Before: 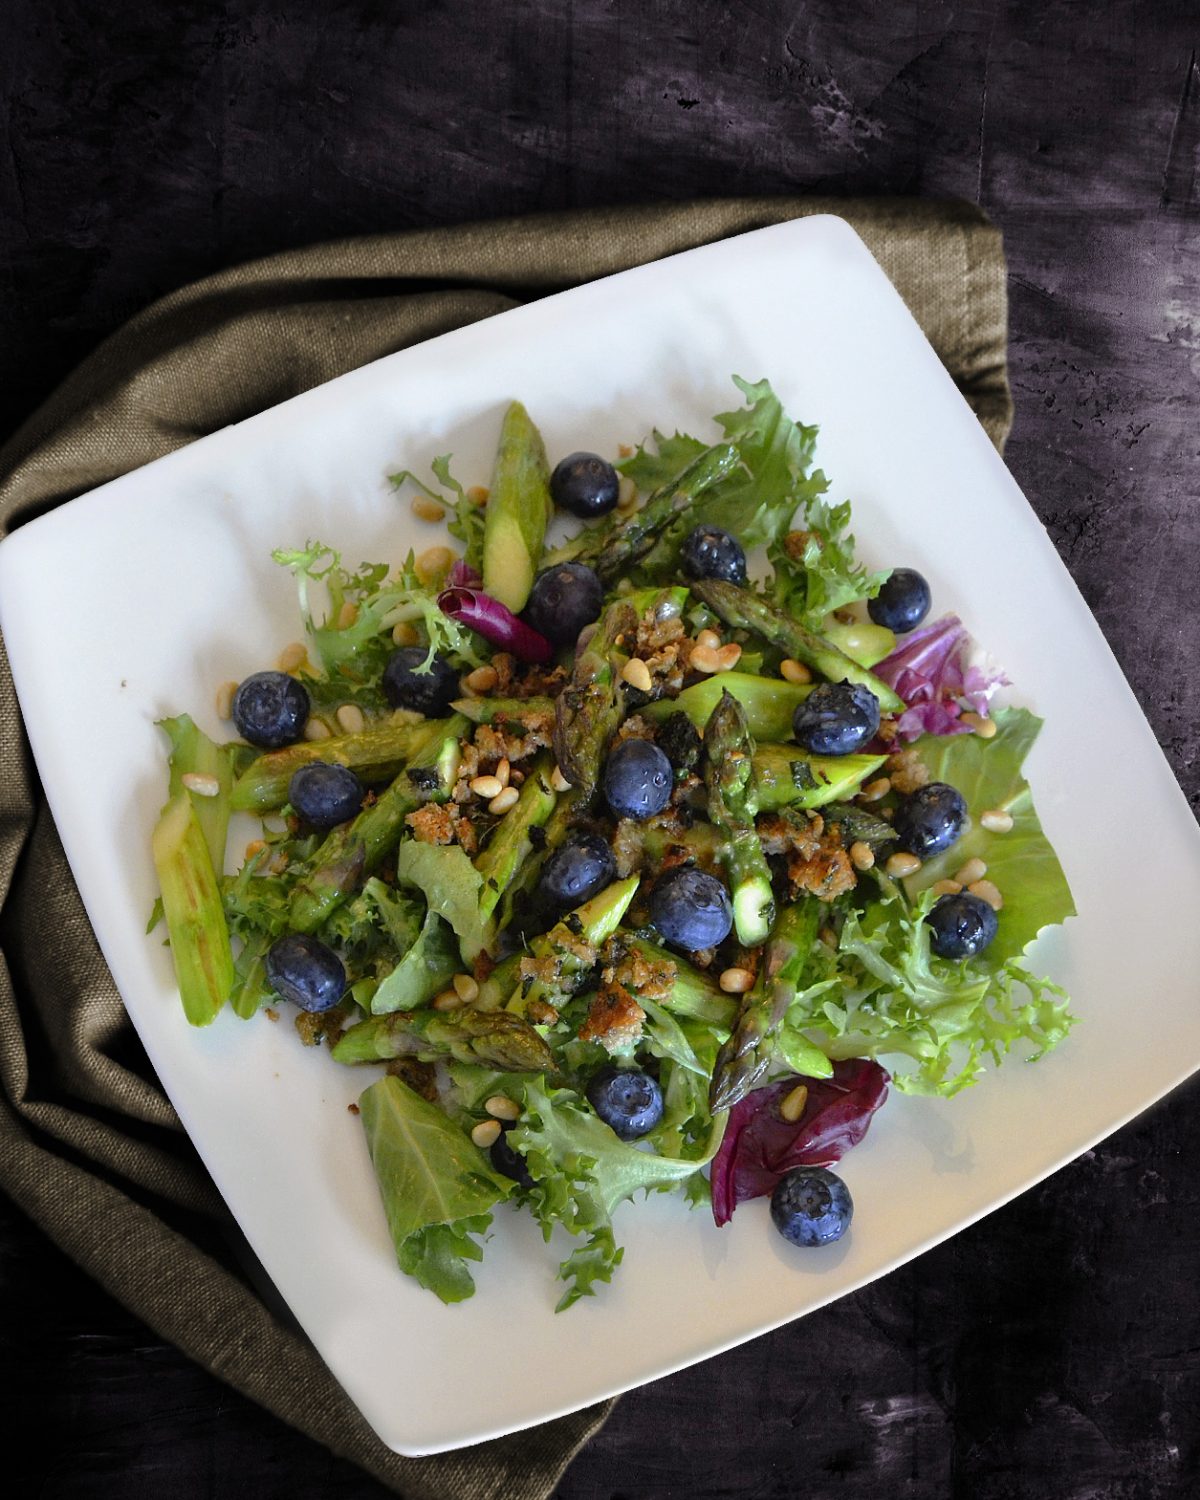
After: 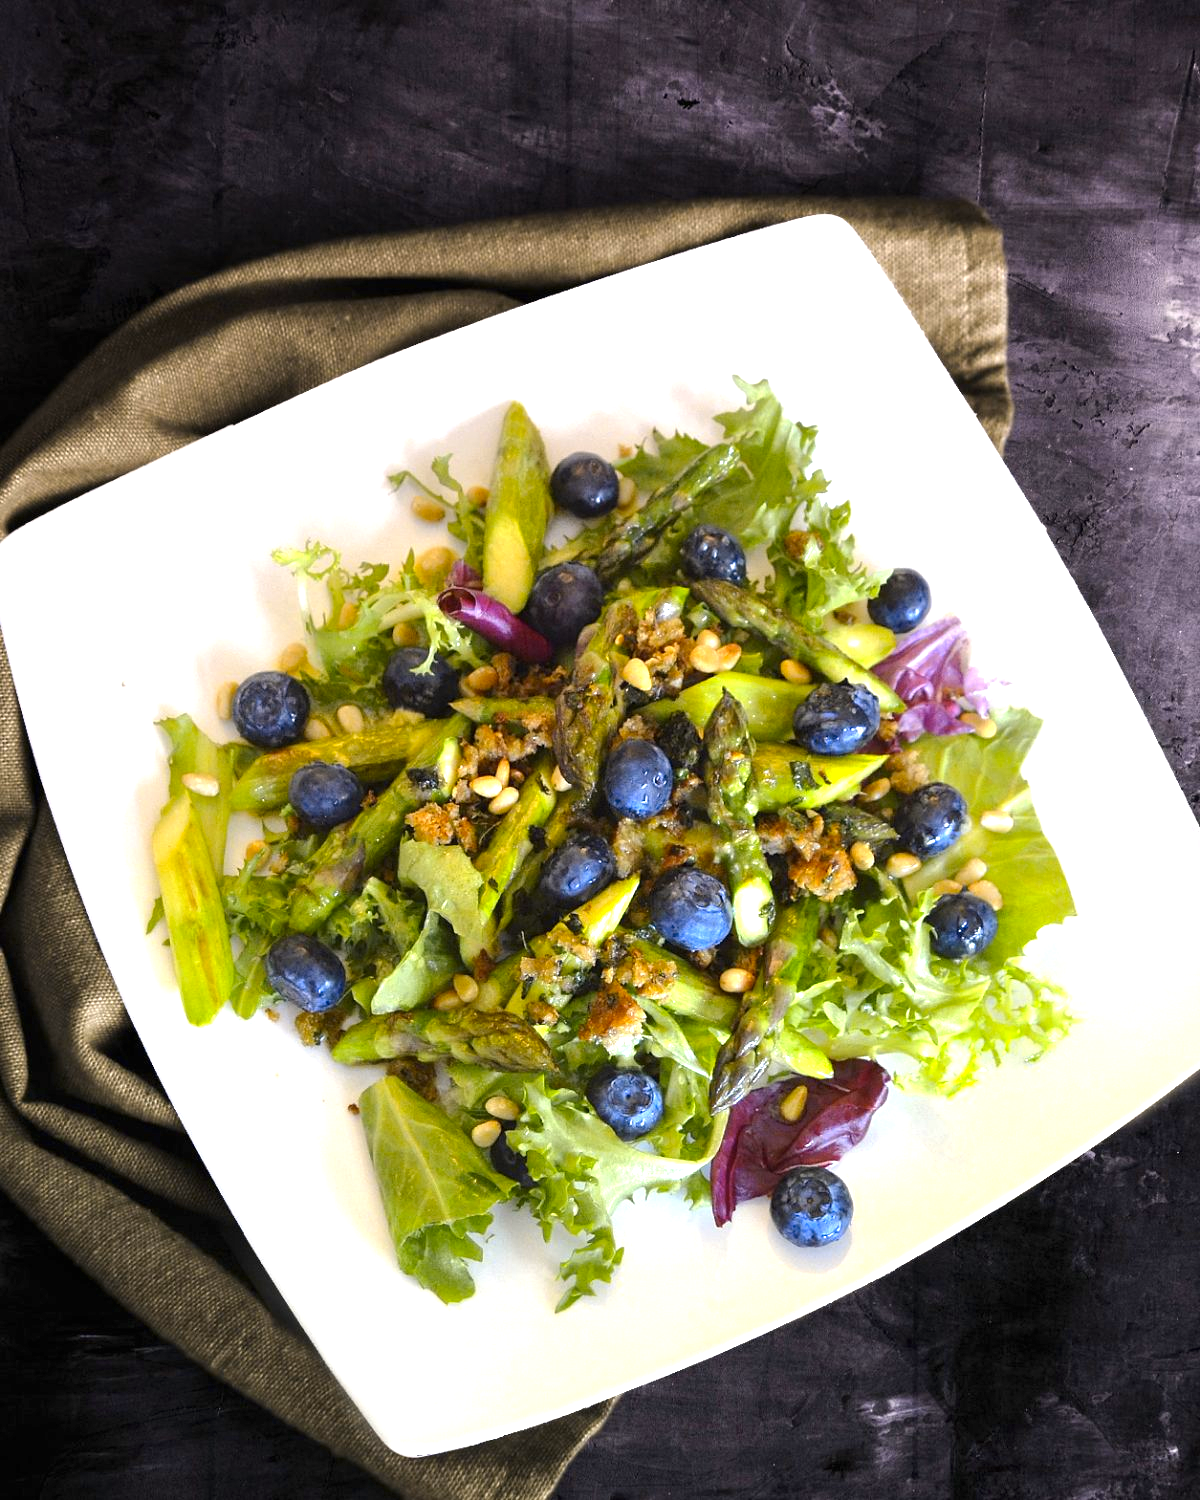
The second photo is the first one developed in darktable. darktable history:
graduated density: density 0.38 EV, hardness 21%, rotation -6.11°, saturation 32%
color contrast: green-magenta contrast 0.85, blue-yellow contrast 1.25, unbound 0
exposure: black level correction 0, exposure 1.2 EV, compensate highlight preservation false
